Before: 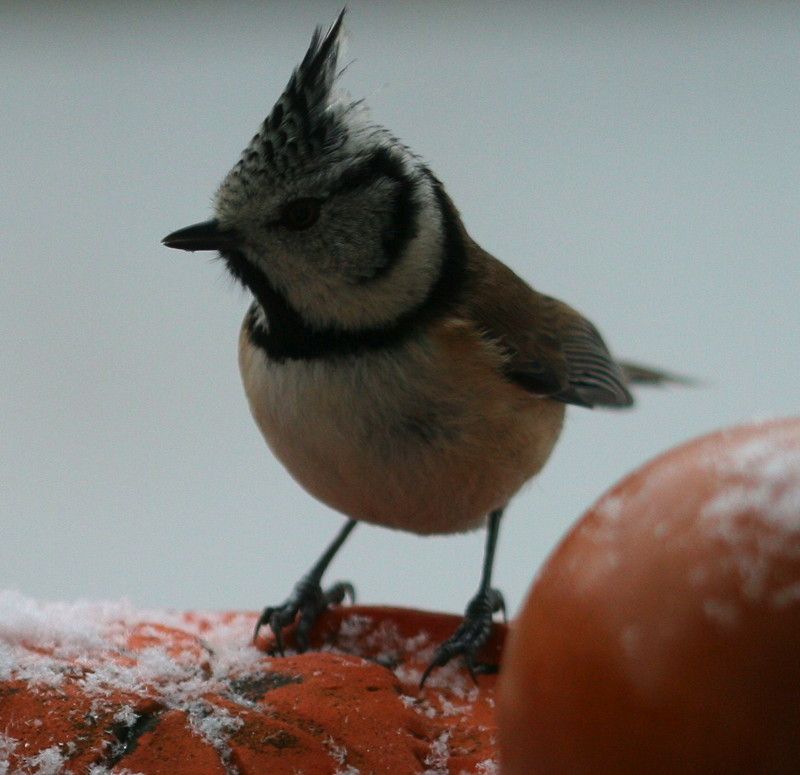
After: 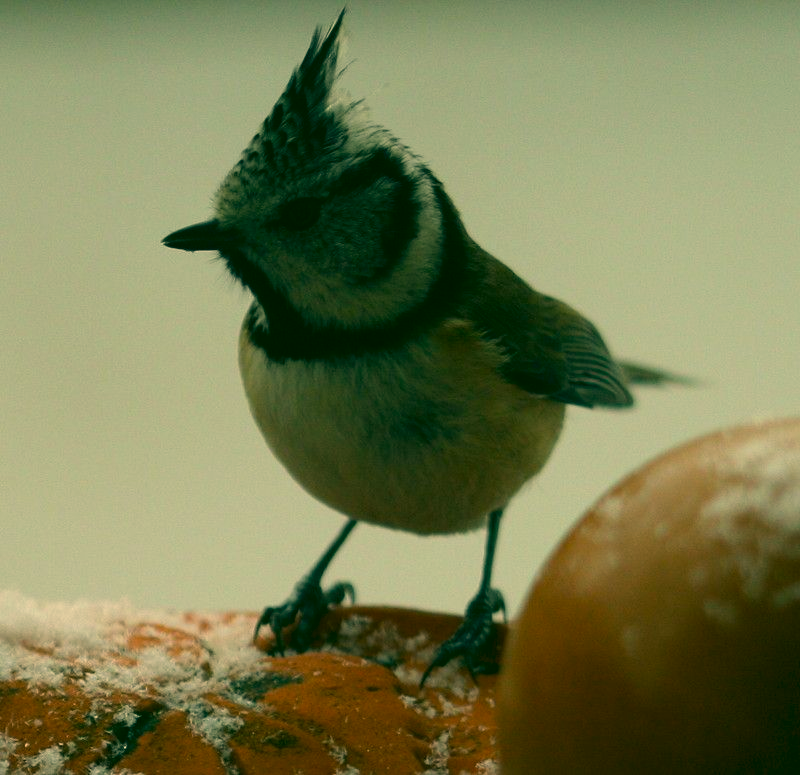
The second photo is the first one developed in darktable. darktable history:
color correction: highlights a* 5.71, highlights b* 33.2, shadows a* -26.17, shadows b* 3.9
